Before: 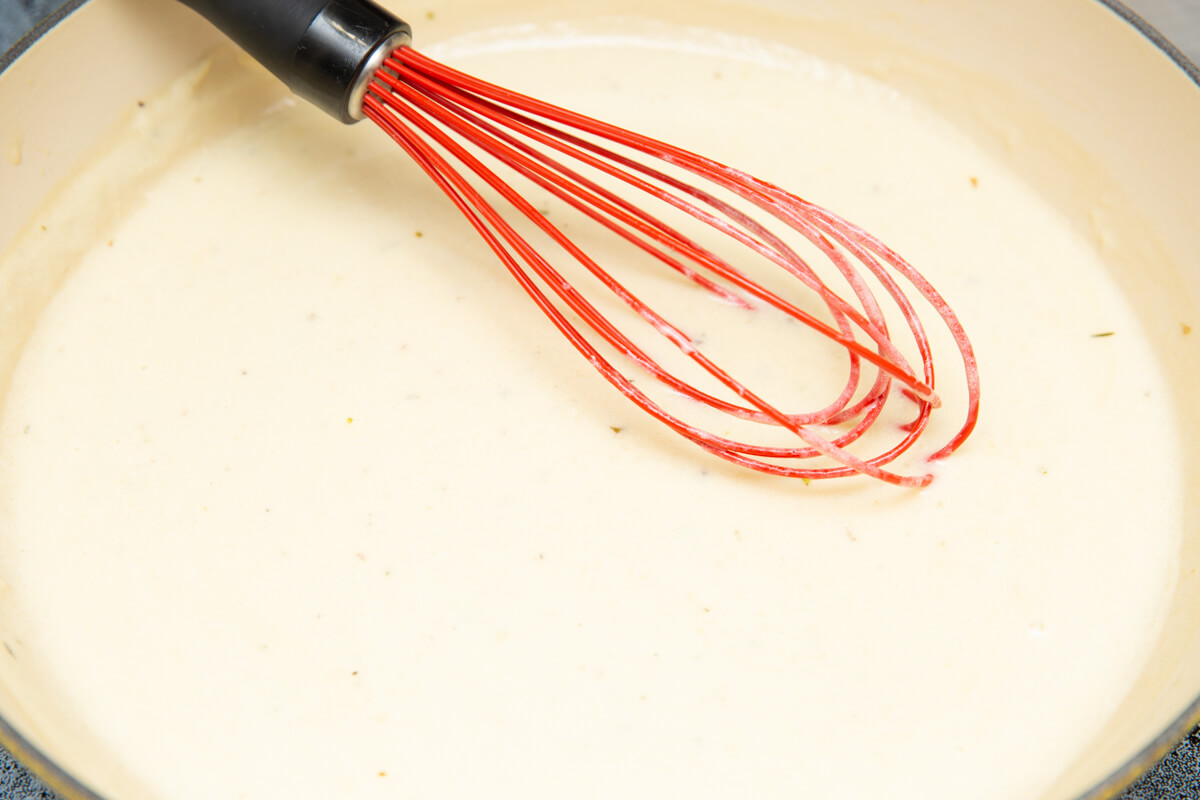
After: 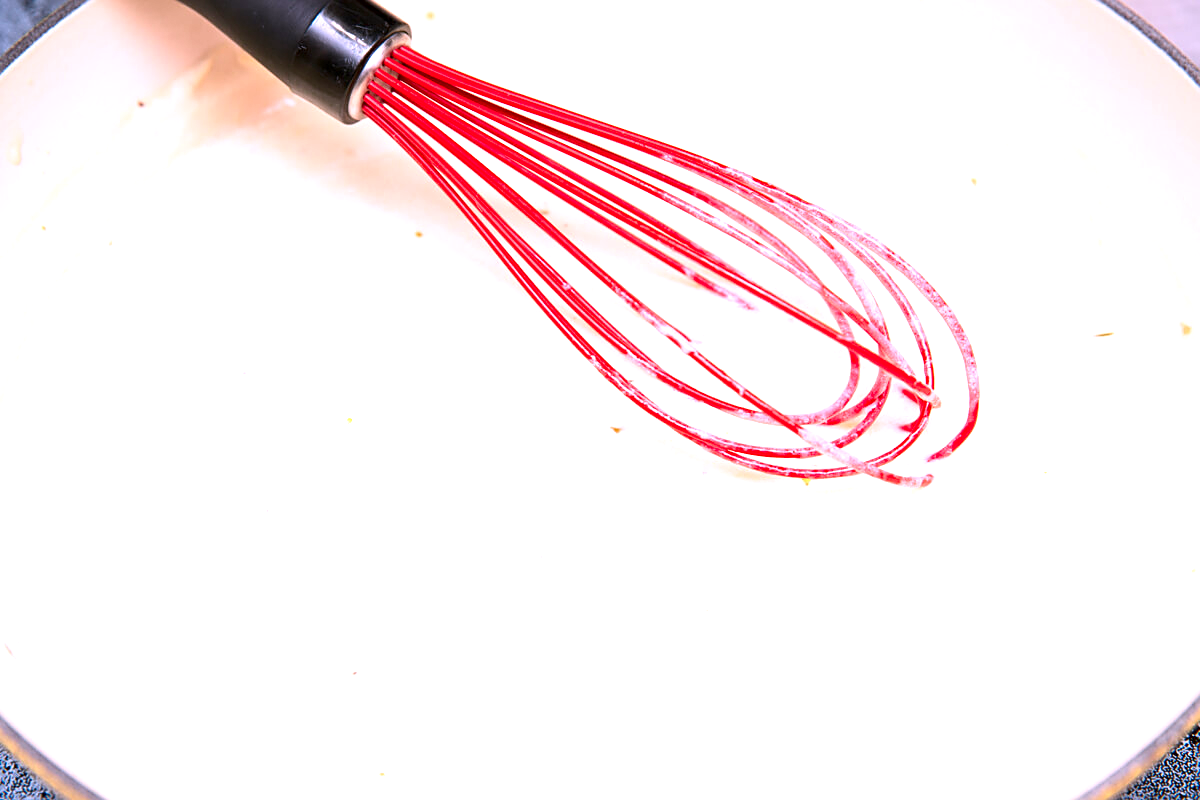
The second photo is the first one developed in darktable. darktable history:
color correction: highlights a* 15.1, highlights b* -24.6
contrast brightness saturation: contrast 0.134, brightness -0.062, saturation 0.159
sharpen: on, module defaults
exposure: black level correction 0, exposure 0.687 EV, compensate highlight preservation false
local contrast: highlights 104%, shadows 102%, detail 120%, midtone range 0.2
